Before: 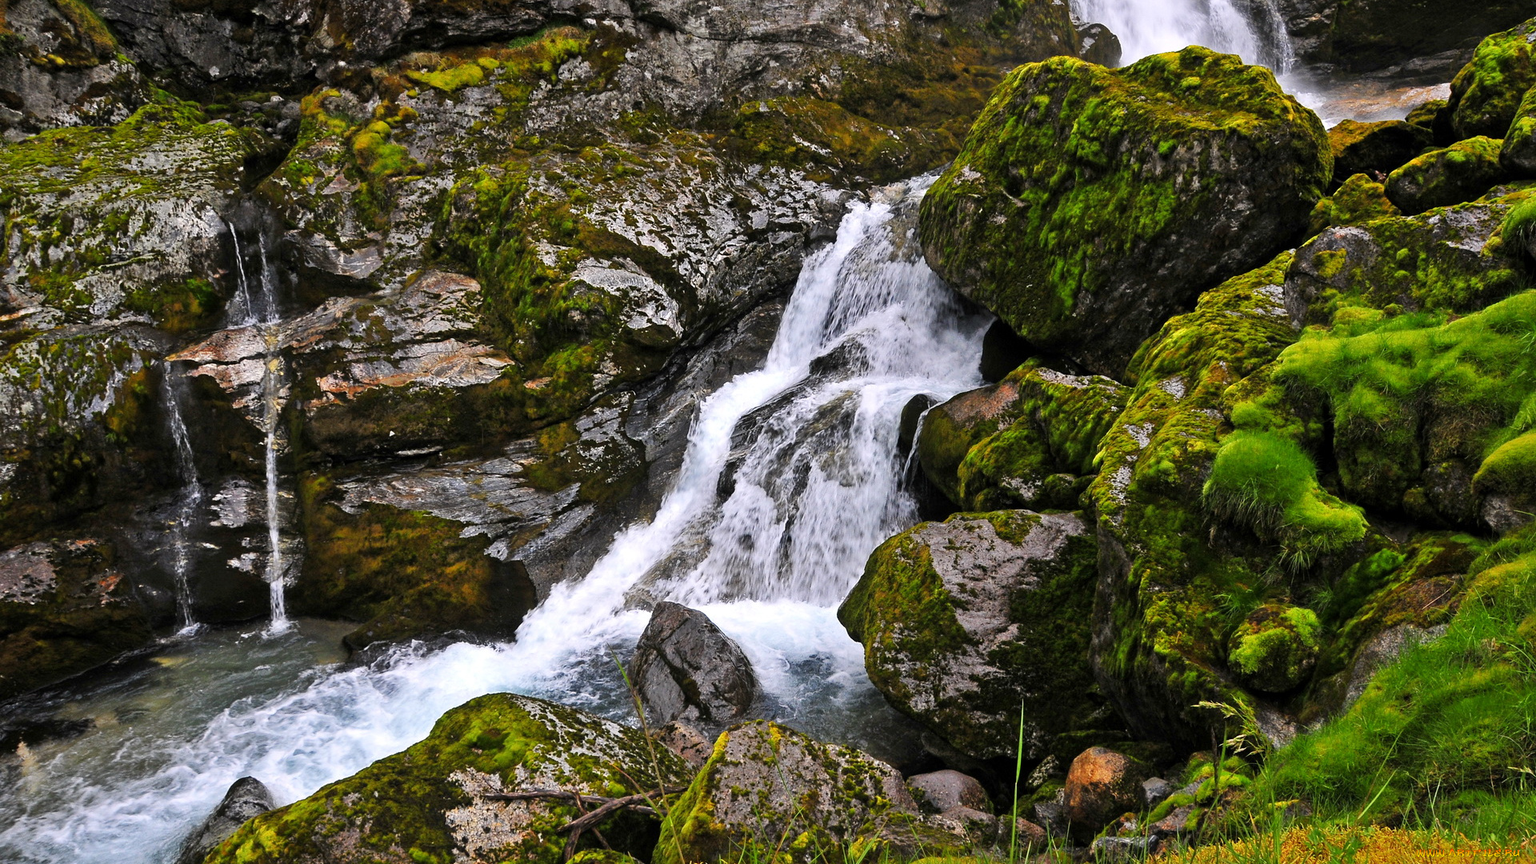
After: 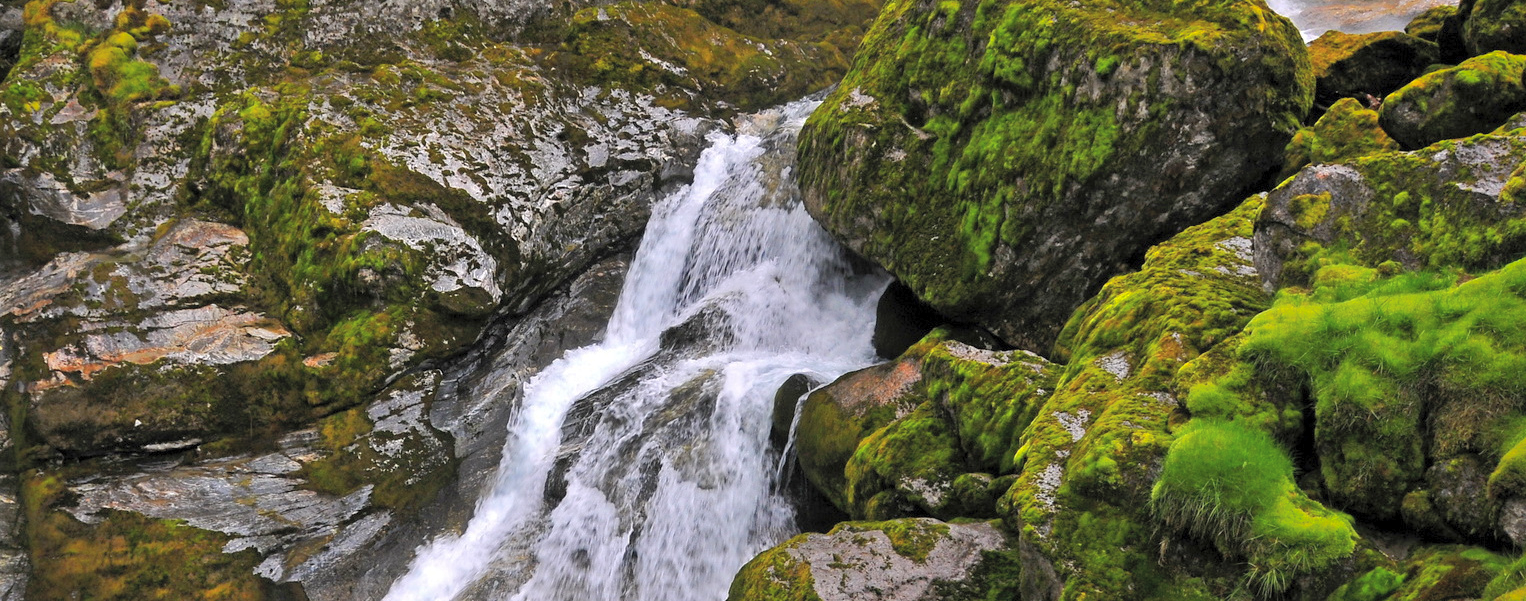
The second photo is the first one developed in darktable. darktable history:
crop: left 18.38%, top 11.092%, right 2.134%, bottom 33.217%
contrast brightness saturation: brightness 0.13
shadows and highlights: on, module defaults
